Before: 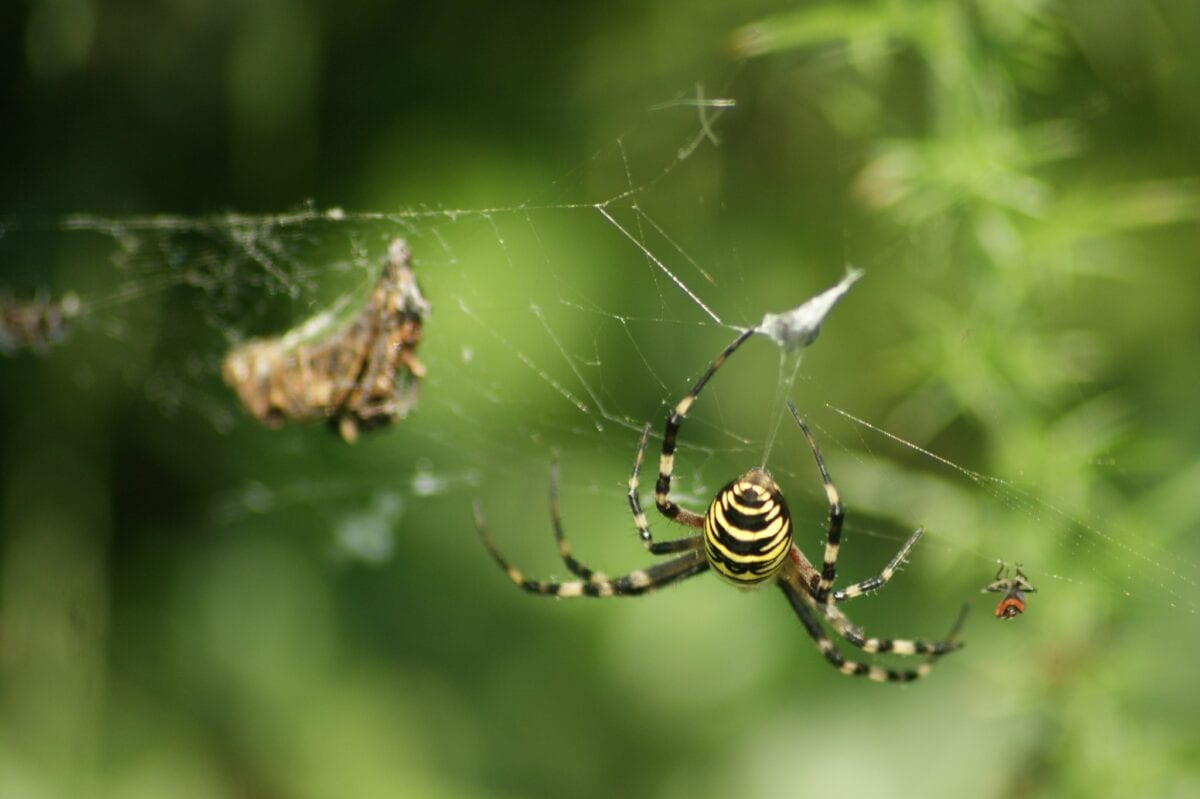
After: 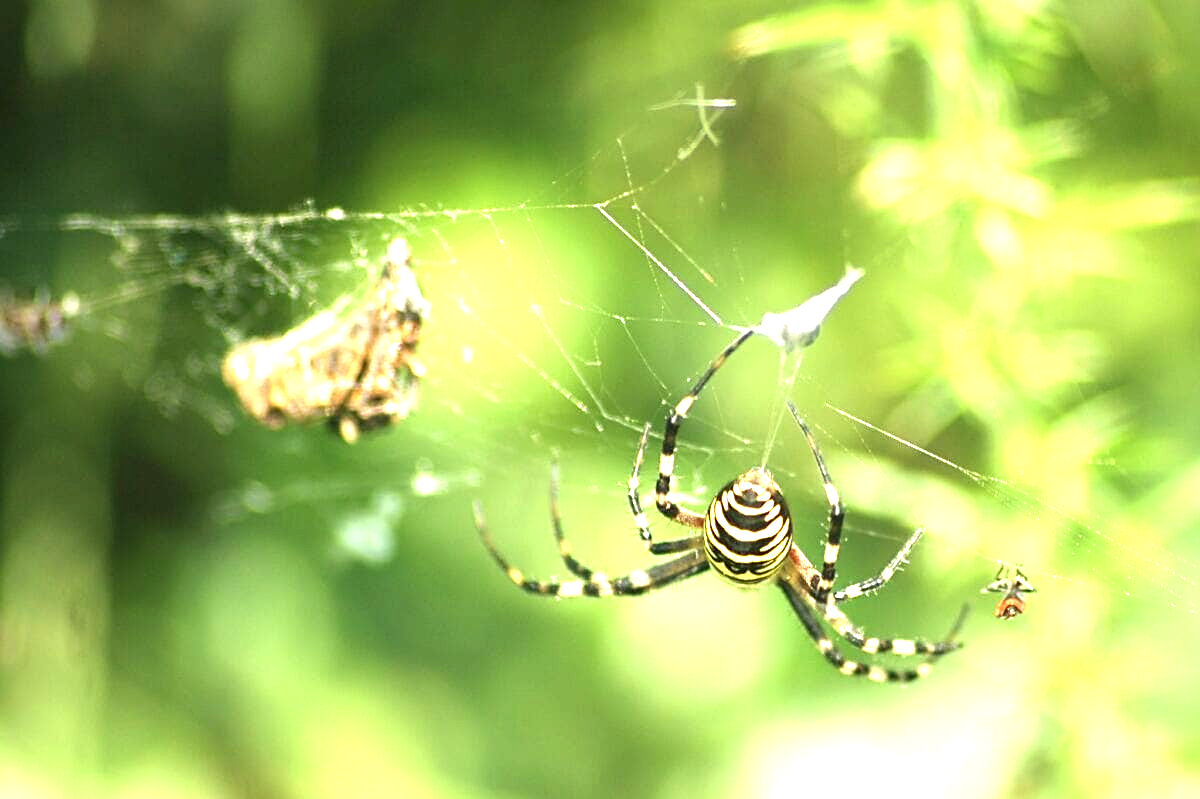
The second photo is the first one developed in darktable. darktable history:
exposure: black level correction 0, exposure 1.975 EV, compensate exposure bias true, compensate highlight preservation false
sharpen: on, module defaults
